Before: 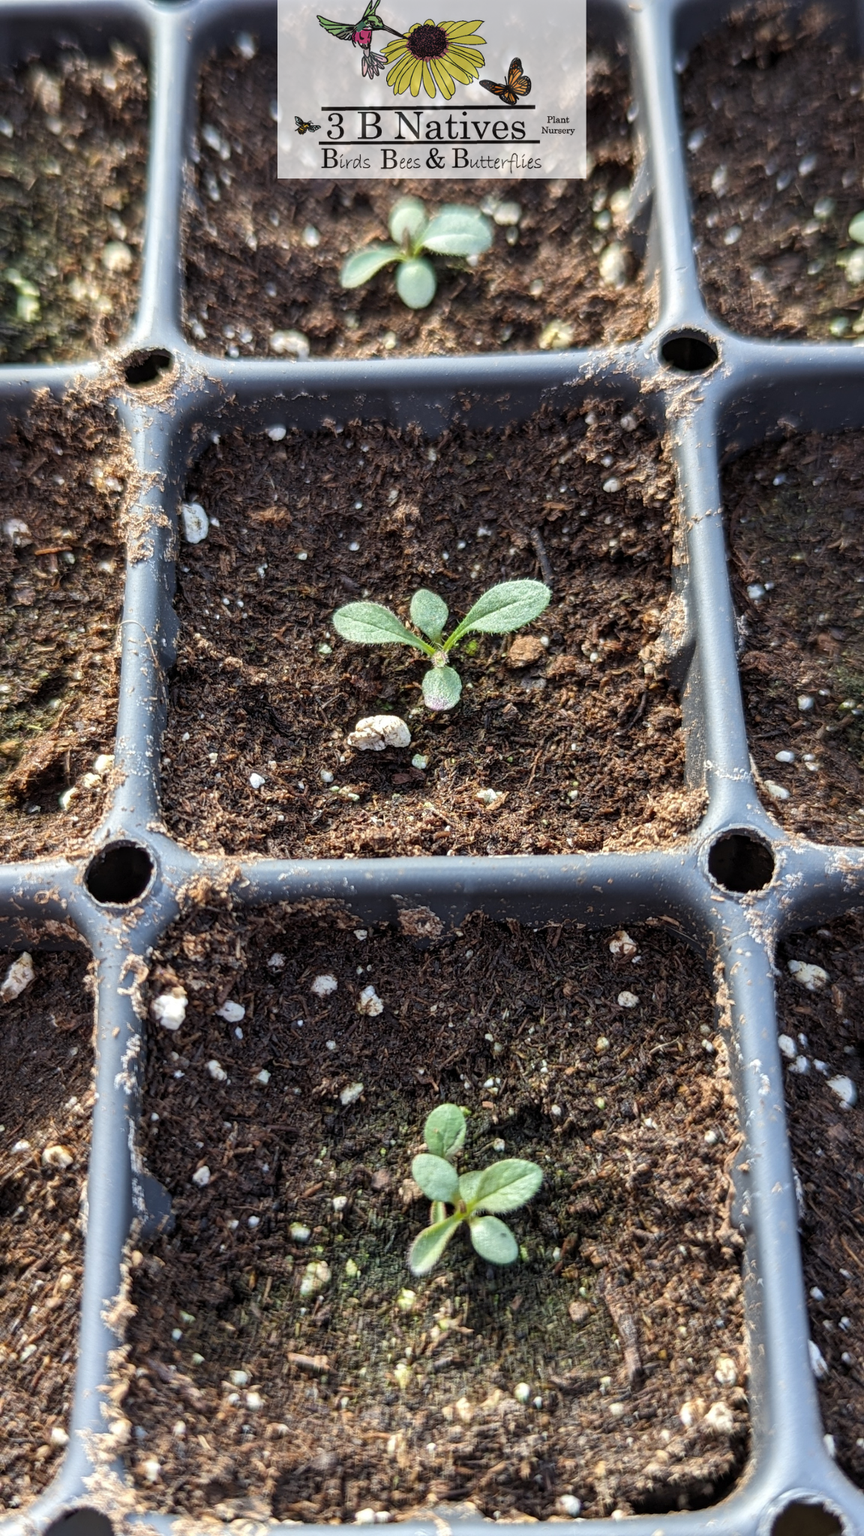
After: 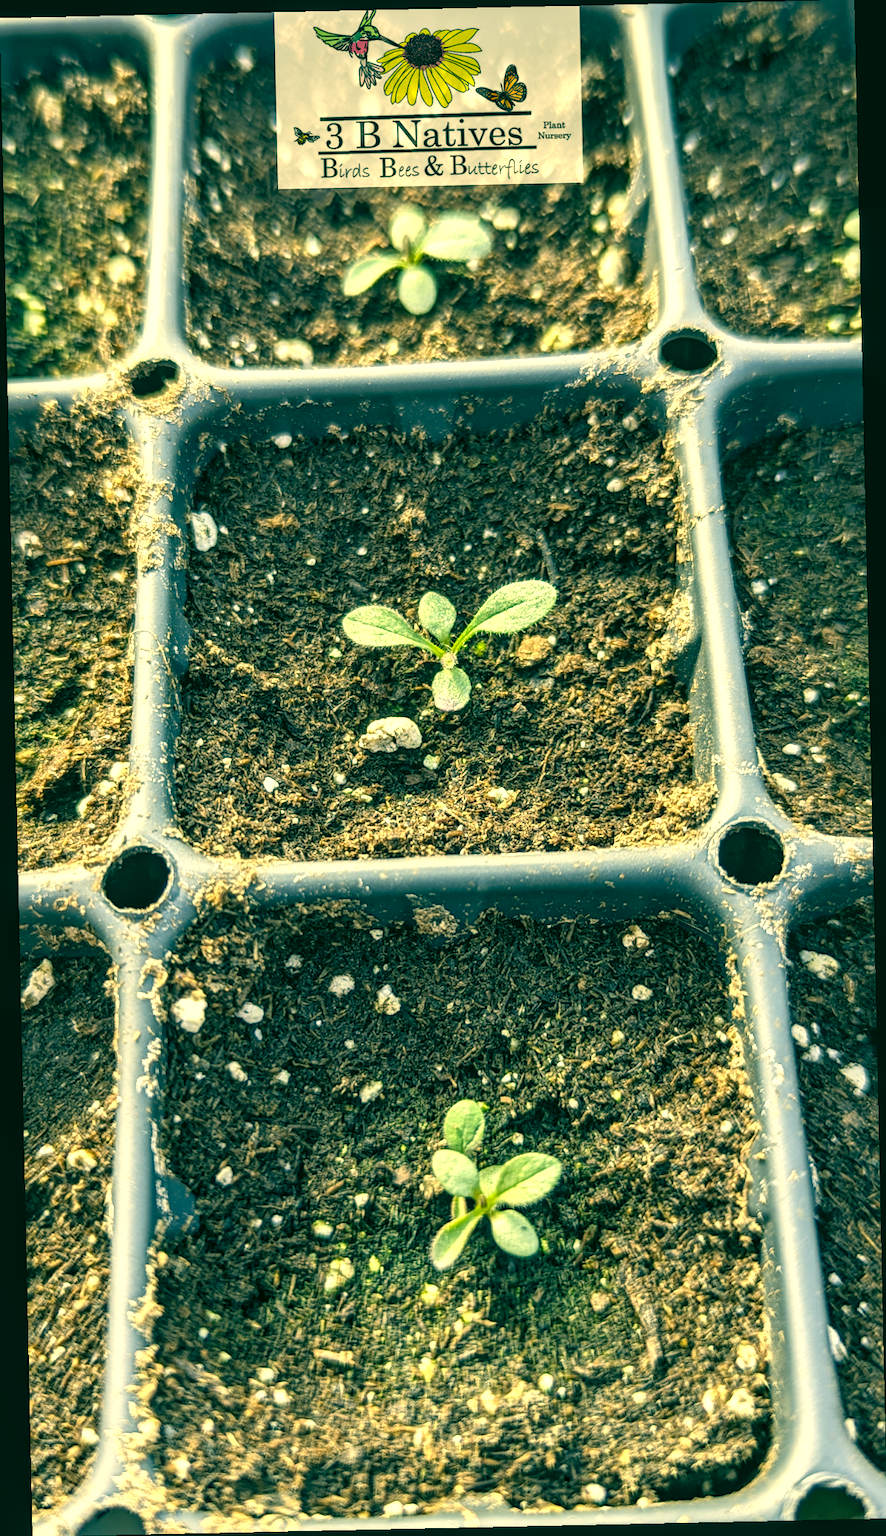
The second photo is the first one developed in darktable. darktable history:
exposure: black level correction 0, exposure 0.7 EV, compensate exposure bias true, compensate highlight preservation false
white balance: red 1, blue 1
local contrast: on, module defaults
color correction: highlights a* 1.83, highlights b* 34.02, shadows a* -36.68, shadows b* -5.48
rotate and perspective: rotation -1.24°, automatic cropping off
